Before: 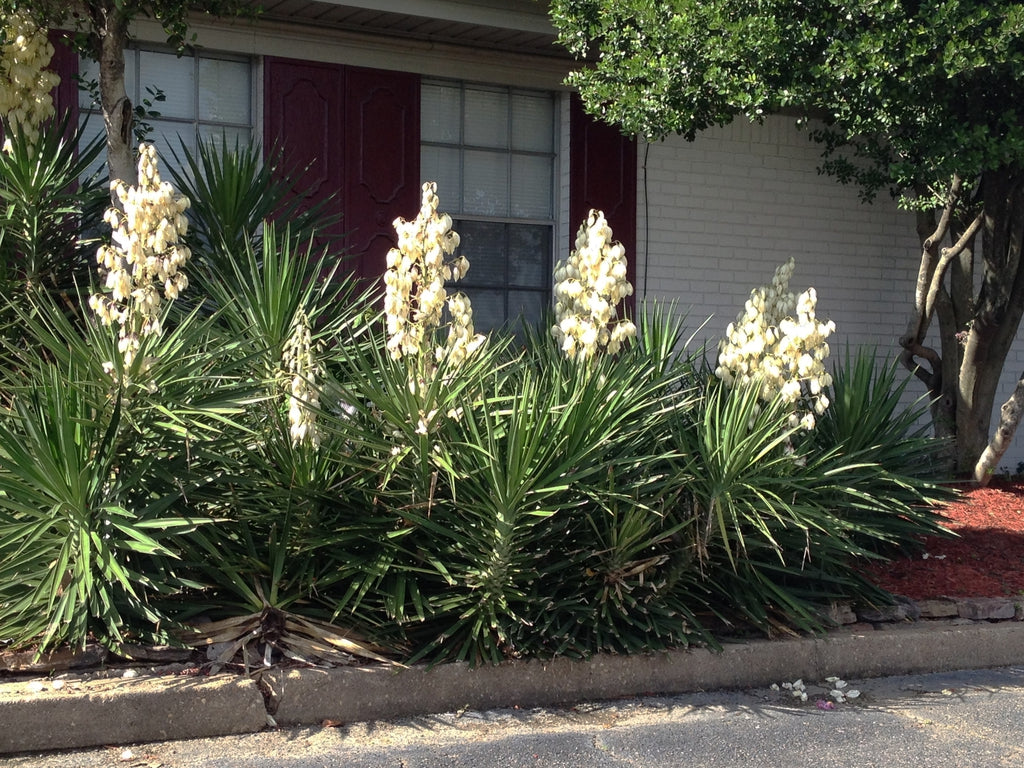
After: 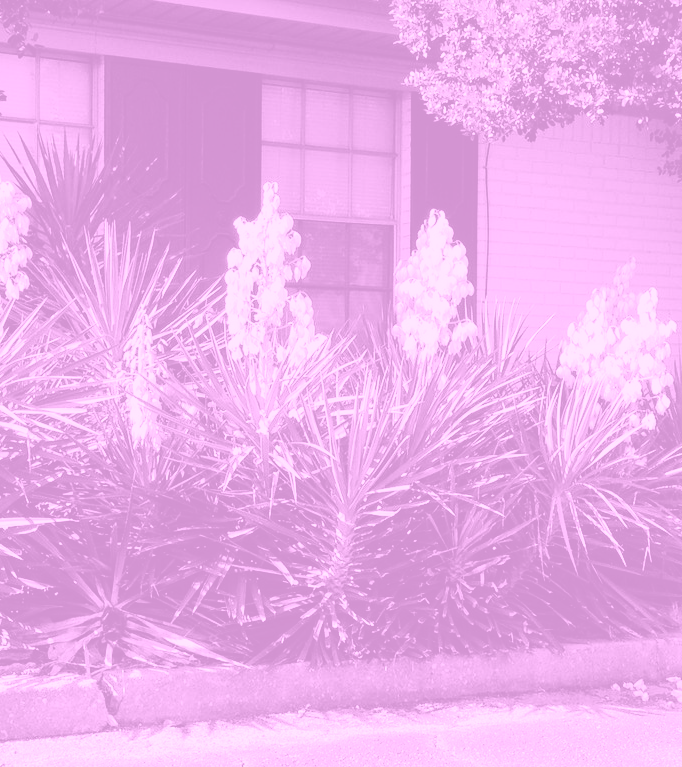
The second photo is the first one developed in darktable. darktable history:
tone curve: curves: ch0 [(0, 0) (0.003, 0.013) (0.011, 0.016) (0.025, 0.021) (0.044, 0.029) (0.069, 0.039) (0.1, 0.056) (0.136, 0.085) (0.177, 0.14) (0.224, 0.201) (0.277, 0.28) (0.335, 0.372) (0.399, 0.475) (0.468, 0.567) (0.543, 0.643) (0.623, 0.722) (0.709, 0.801) (0.801, 0.859) (0.898, 0.927) (1, 1)], preserve colors none
crop and rotate: left 15.546%, right 17.787%
color correction: highlights a* -2.68, highlights b* 2.57
colorize: hue 331.2°, saturation 75%, source mix 30.28%, lightness 70.52%, version 1
